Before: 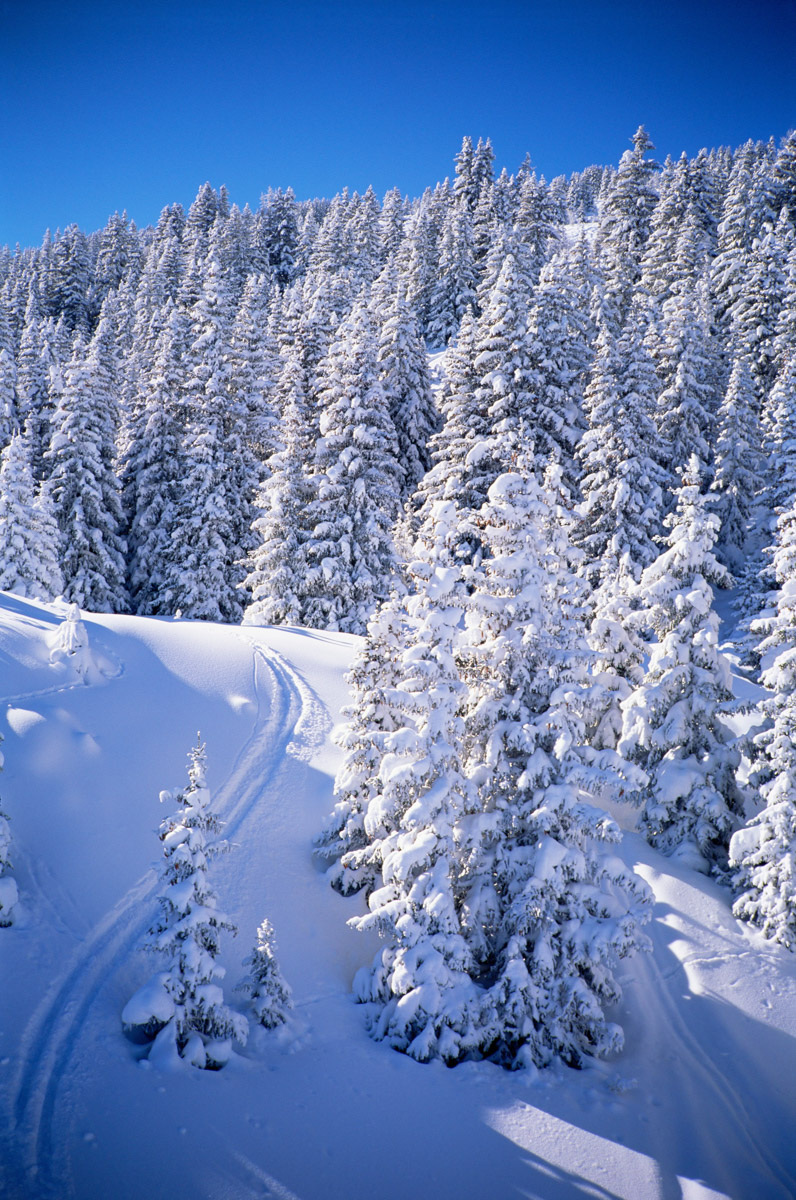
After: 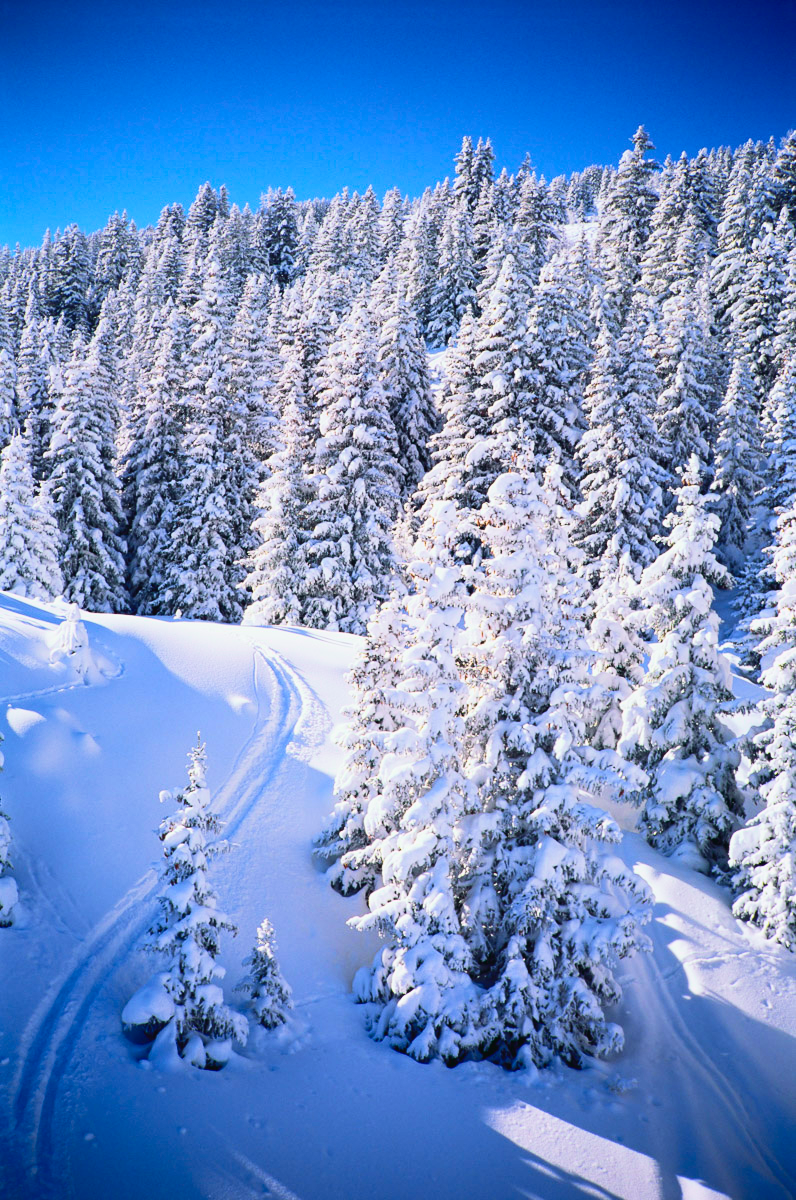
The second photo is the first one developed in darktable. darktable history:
velvia: on, module defaults
tone curve: curves: ch0 [(0, 0.028) (0.037, 0.05) (0.123, 0.108) (0.19, 0.164) (0.269, 0.247) (0.475, 0.533) (0.595, 0.695) (0.718, 0.823) (0.855, 0.913) (1, 0.982)]; ch1 [(0, 0) (0.243, 0.245) (0.427, 0.41) (0.493, 0.481) (0.505, 0.502) (0.536, 0.545) (0.56, 0.582) (0.611, 0.644) (0.769, 0.807) (1, 1)]; ch2 [(0, 0) (0.249, 0.216) (0.349, 0.321) (0.424, 0.442) (0.476, 0.483) (0.498, 0.499) (0.517, 0.519) (0.532, 0.55) (0.569, 0.608) (0.614, 0.661) (0.706, 0.75) (0.808, 0.809) (0.991, 0.968)], color space Lab, independent channels, preserve colors none
